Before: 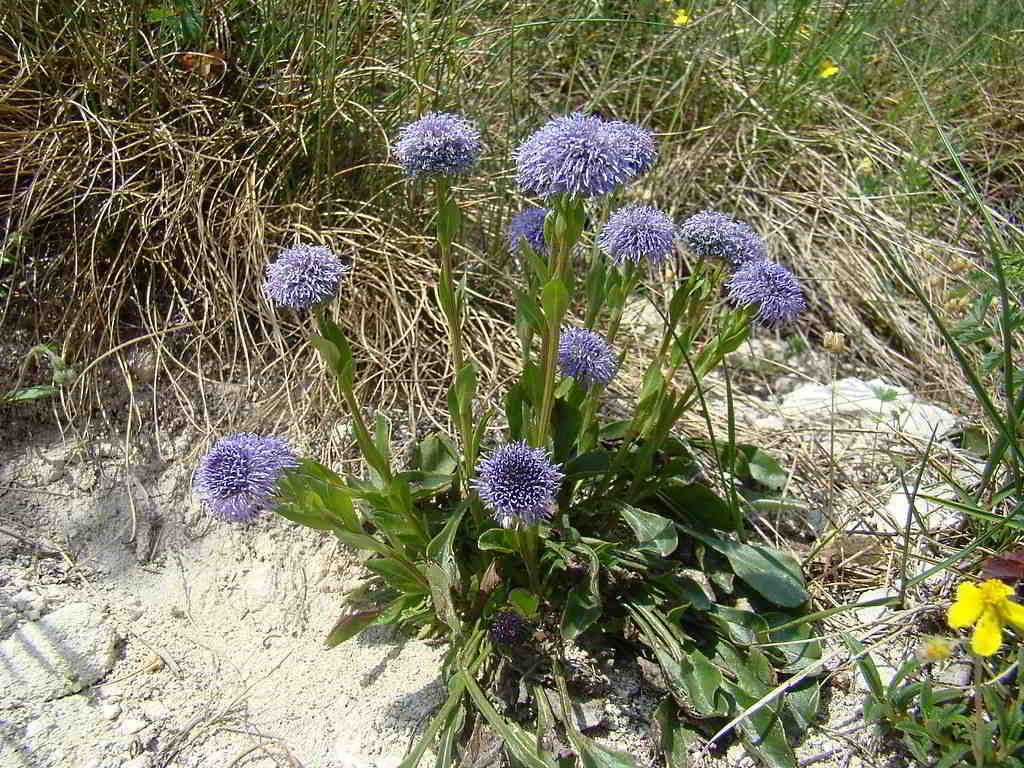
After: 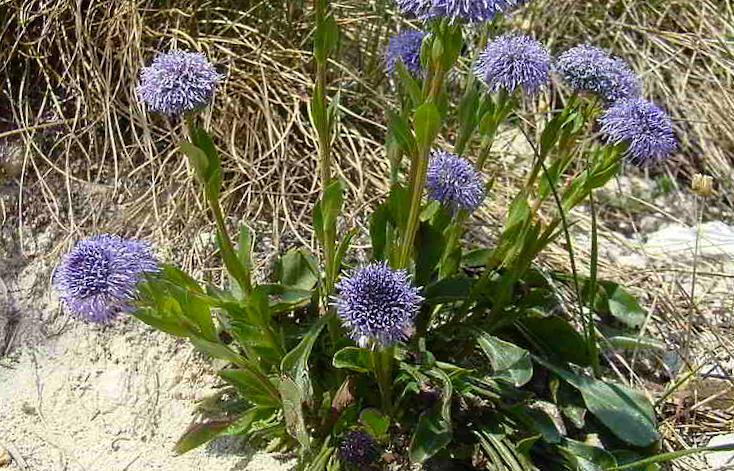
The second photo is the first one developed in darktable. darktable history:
crop and rotate: angle -4°, left 9.837%, top 21.114%, right 11.974%, bottom 11.863%
color balance rgb: shadows lift › luminance -19.736%, perceptual saturation grading › global saturation 15.061%
